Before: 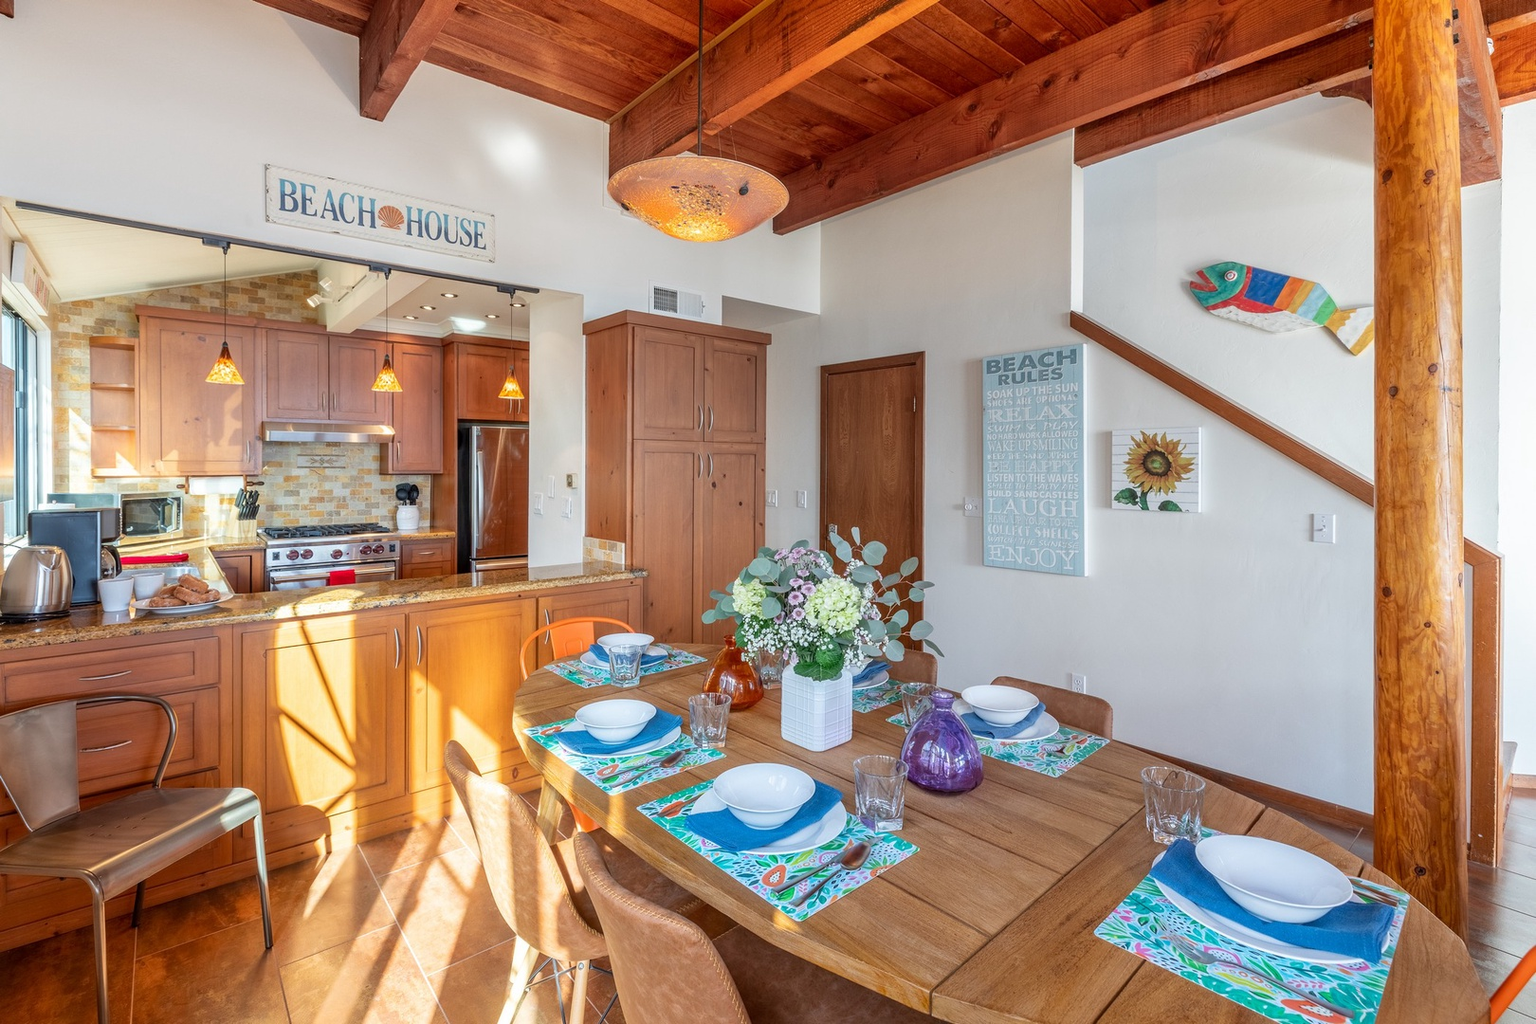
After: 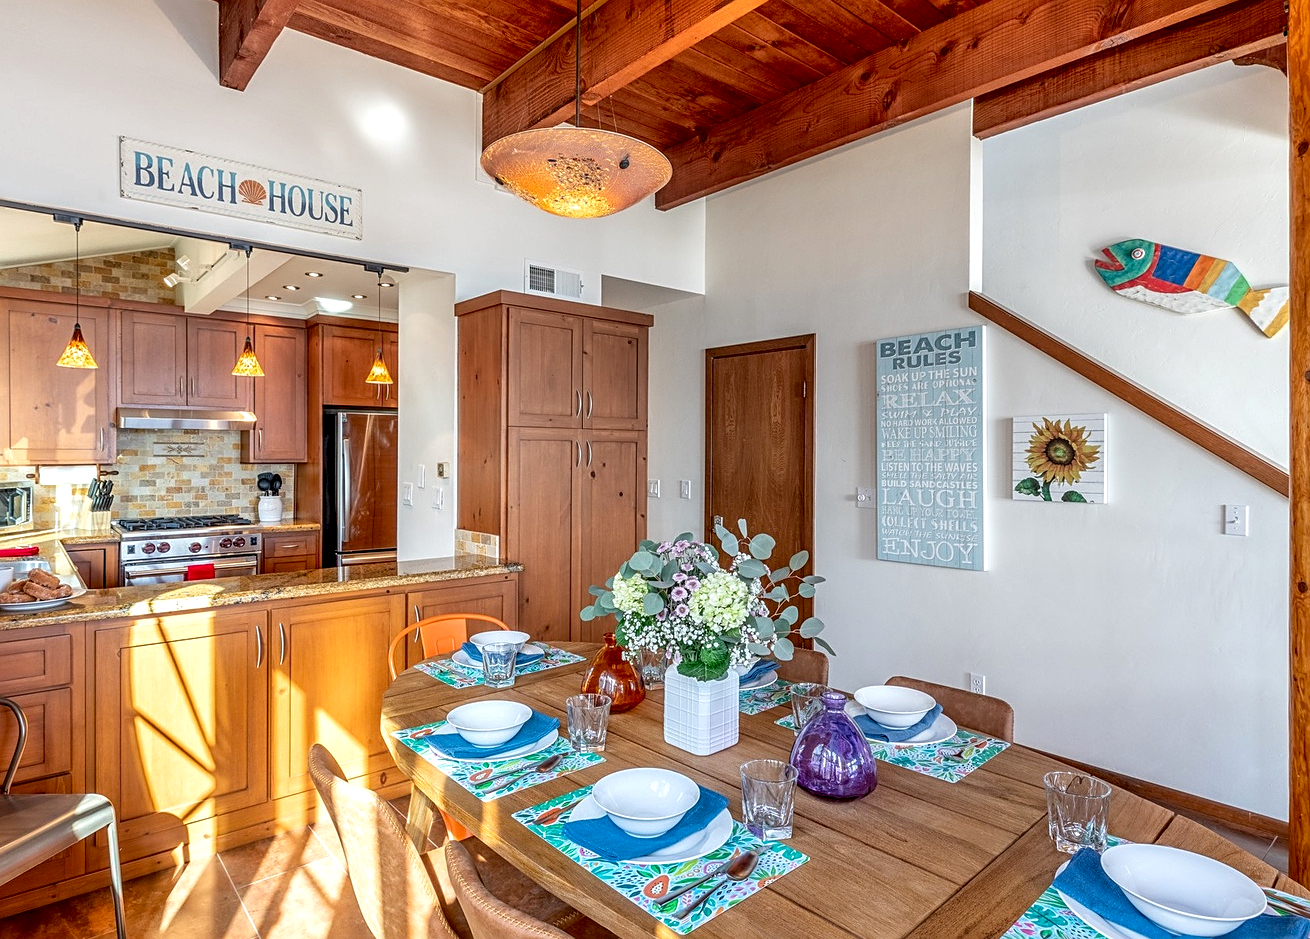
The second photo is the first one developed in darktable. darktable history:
exposure: black level correction 0.009, exposure 0.119 EV, compensate highlight preservation false
local contrast: detail 130%
sharpen: amount 0.478
crop: left 9.929%, top 3.475%, right 9.188%, bottom 9.529%
